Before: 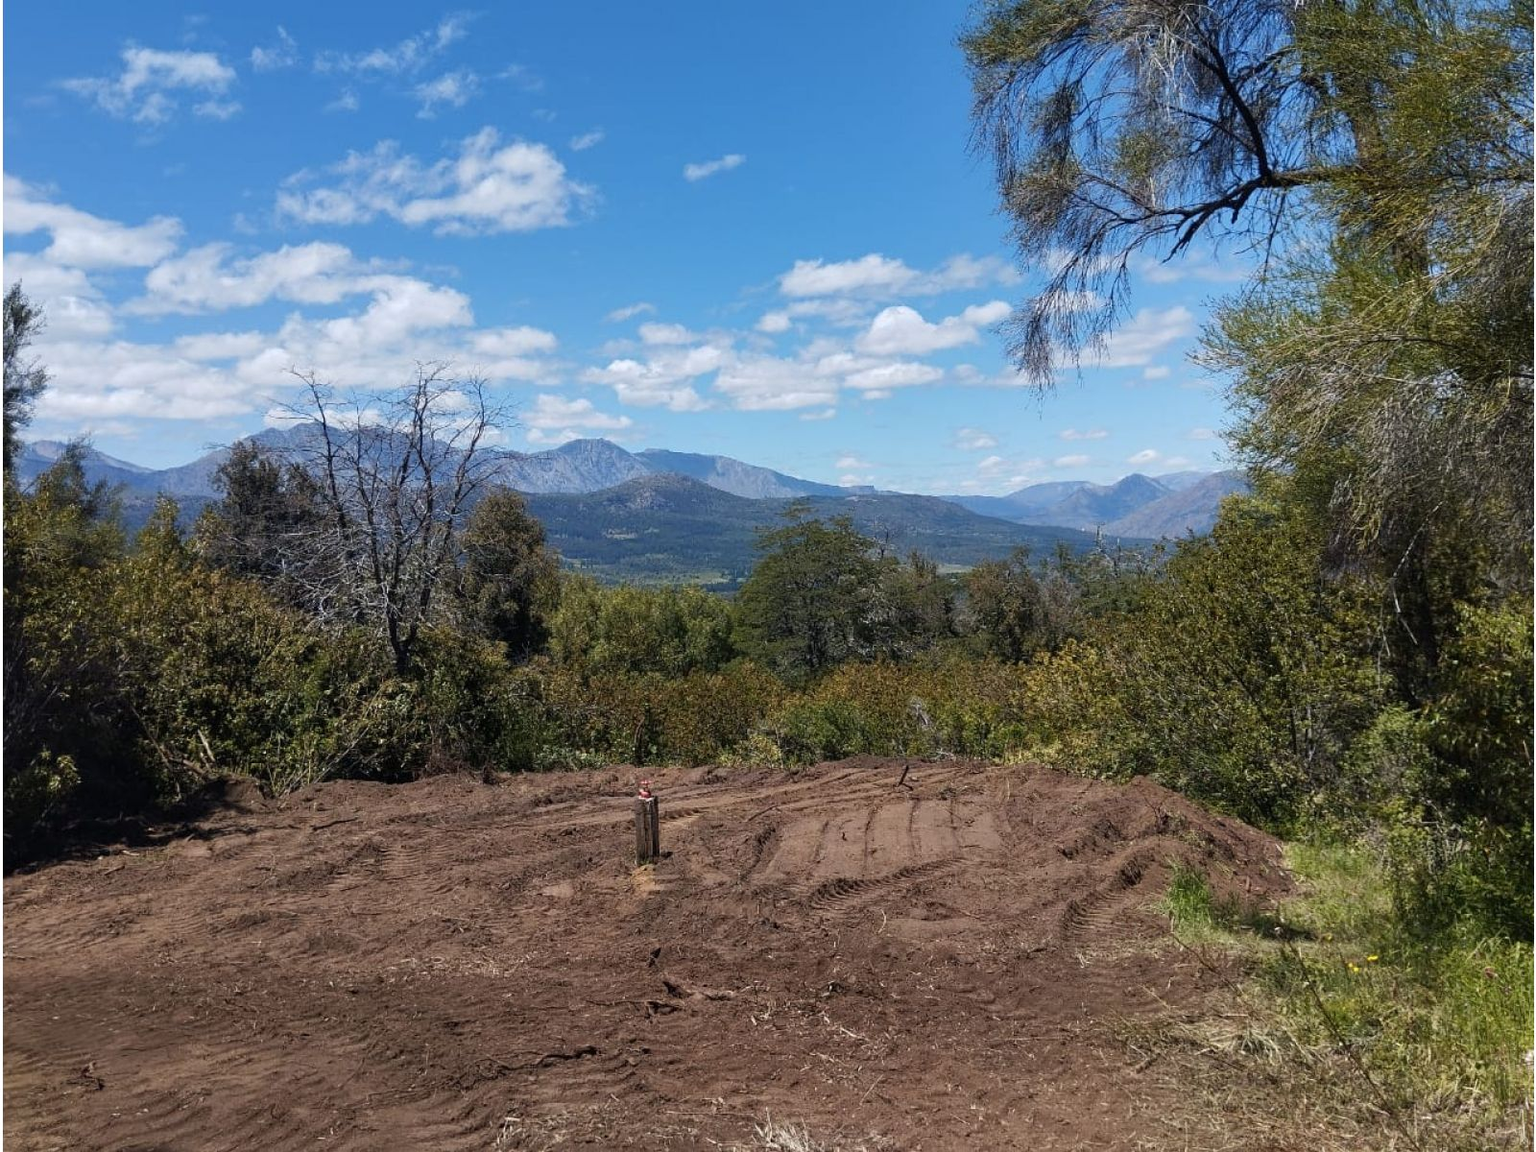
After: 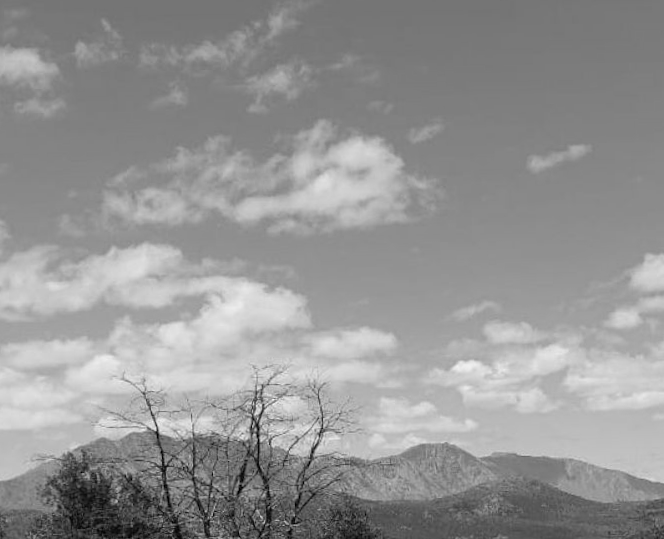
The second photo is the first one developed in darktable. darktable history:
monochrome: size 1
rotate and perspective: rotation -1°, crop left 0.011, crop right 0.989, crop top 0.025, crop bottom 0.975
crop and rotate: left 10.817%, top 0.062%, right 47.194%, bottom 53.626%
